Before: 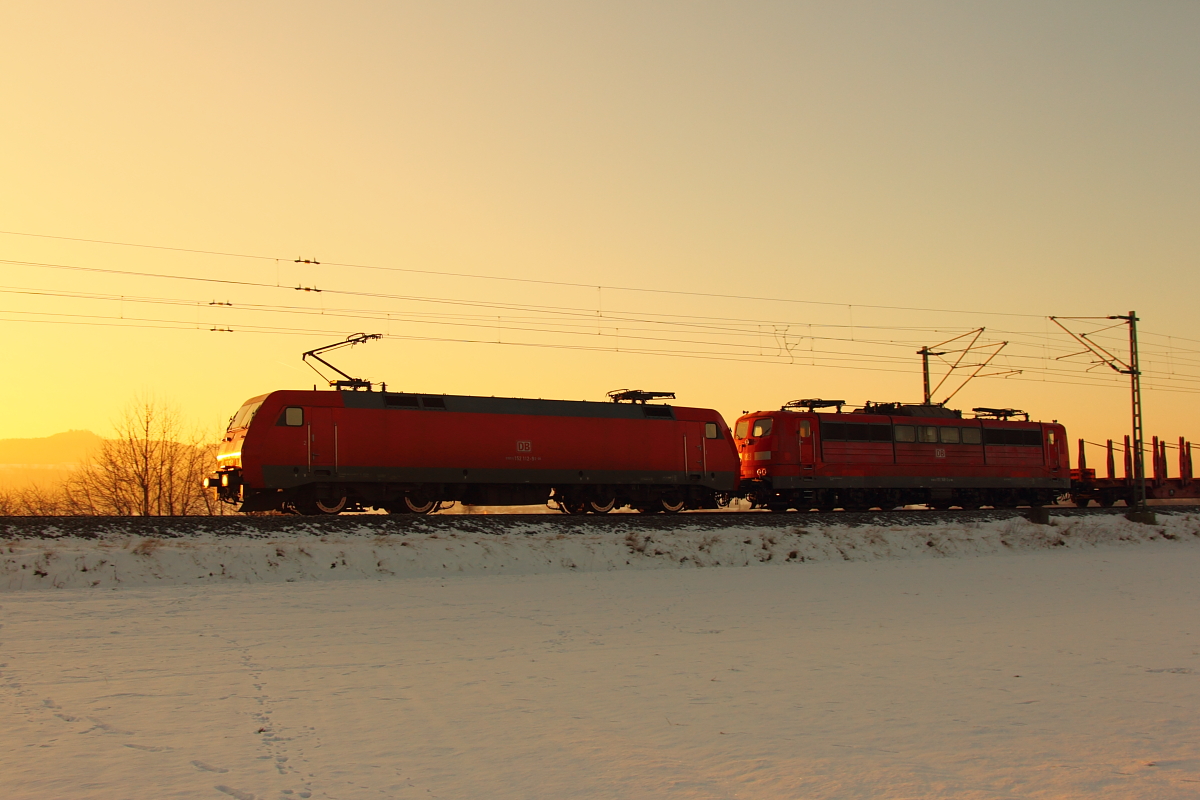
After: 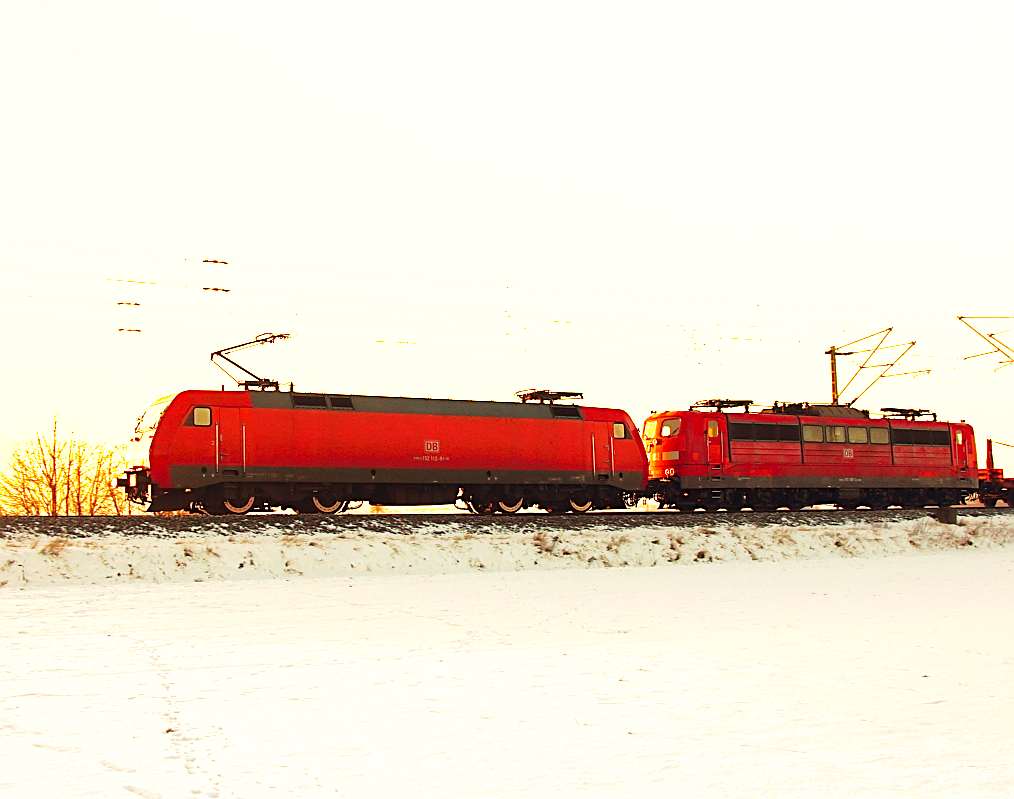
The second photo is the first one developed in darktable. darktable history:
crop: left 7.676%, right 7.787%
sharpen: on, module defaults
base curve: curves: ch0 [(0, 0) (0.028, 0.03) (0.121, 0.232) (0.46, 0.748) (0.859, 0.968) (1, 1)], preserve colors none
shadows and highlights: on, module defaults
exposure: black level correction 0, exposure 1.295 EV, compensate highlight preservation false
tone equalizer: -8 EV -0.788 EV, -7 EV -0.672 EV, -6 EV -0.577 EV, -5 EV -0.389 EV, -3 EV 0.368 EV, -2 EV 0.6 EV, -1 EV 0.69 EV, +0 EV 0.751 EV
velvia: on, module defaults
